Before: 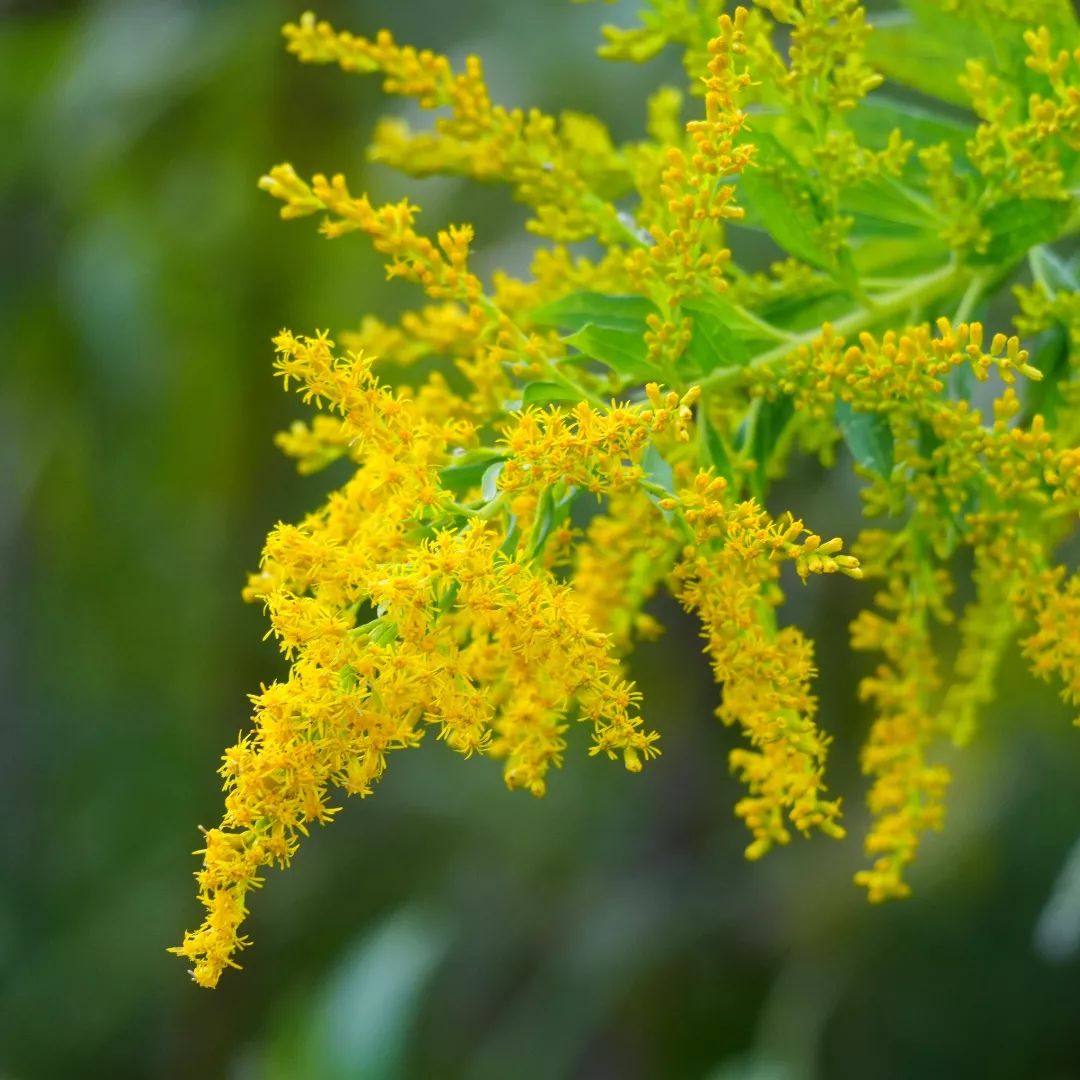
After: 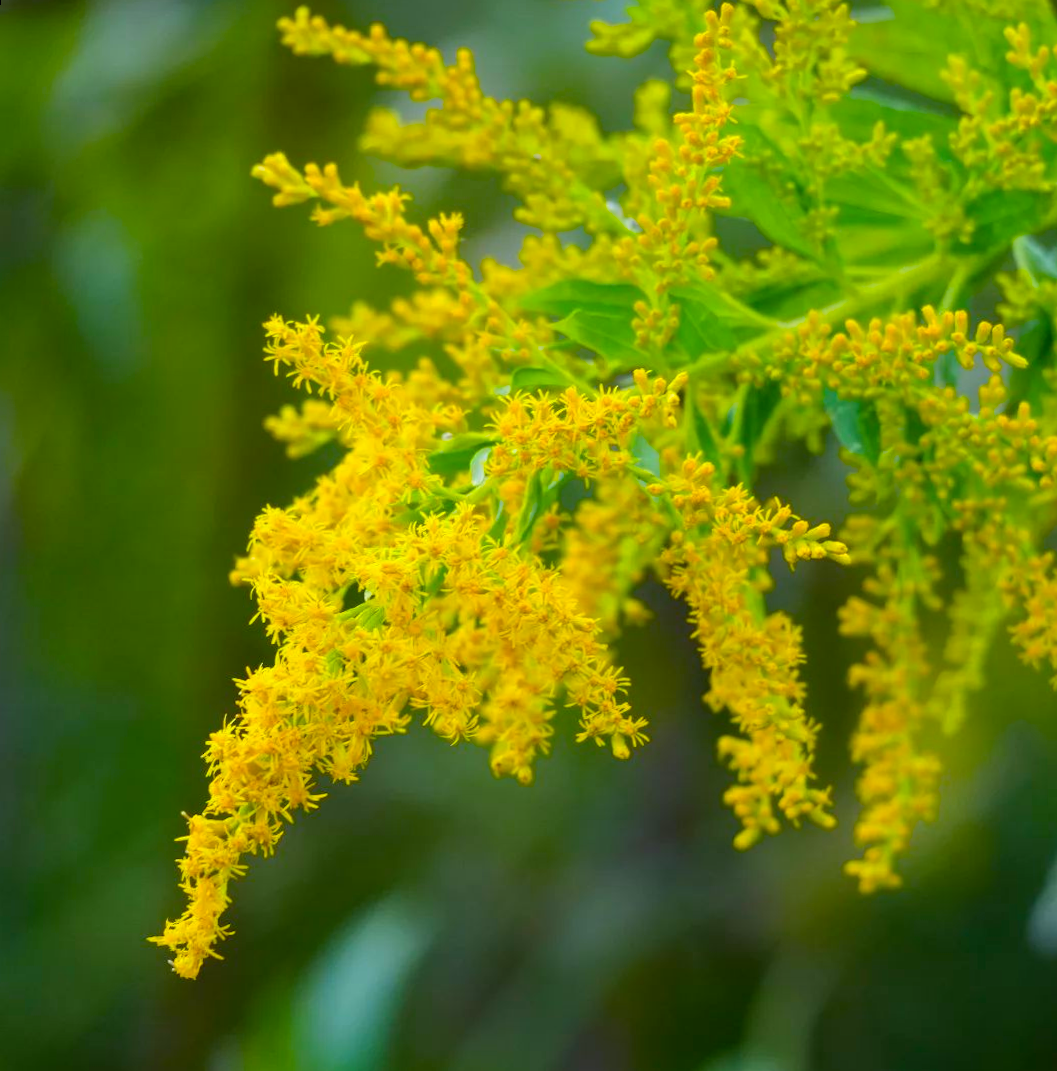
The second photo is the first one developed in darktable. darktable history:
color balance rgb: perceptual saturation grading › global saturation 25%, global vibrance 20%
rotate and perspective: rotation 0.226°, lens shift (vertical) -0.042, crop left 0.023, crop right 0.982, crop top 0.006, crop bottom 0.994
